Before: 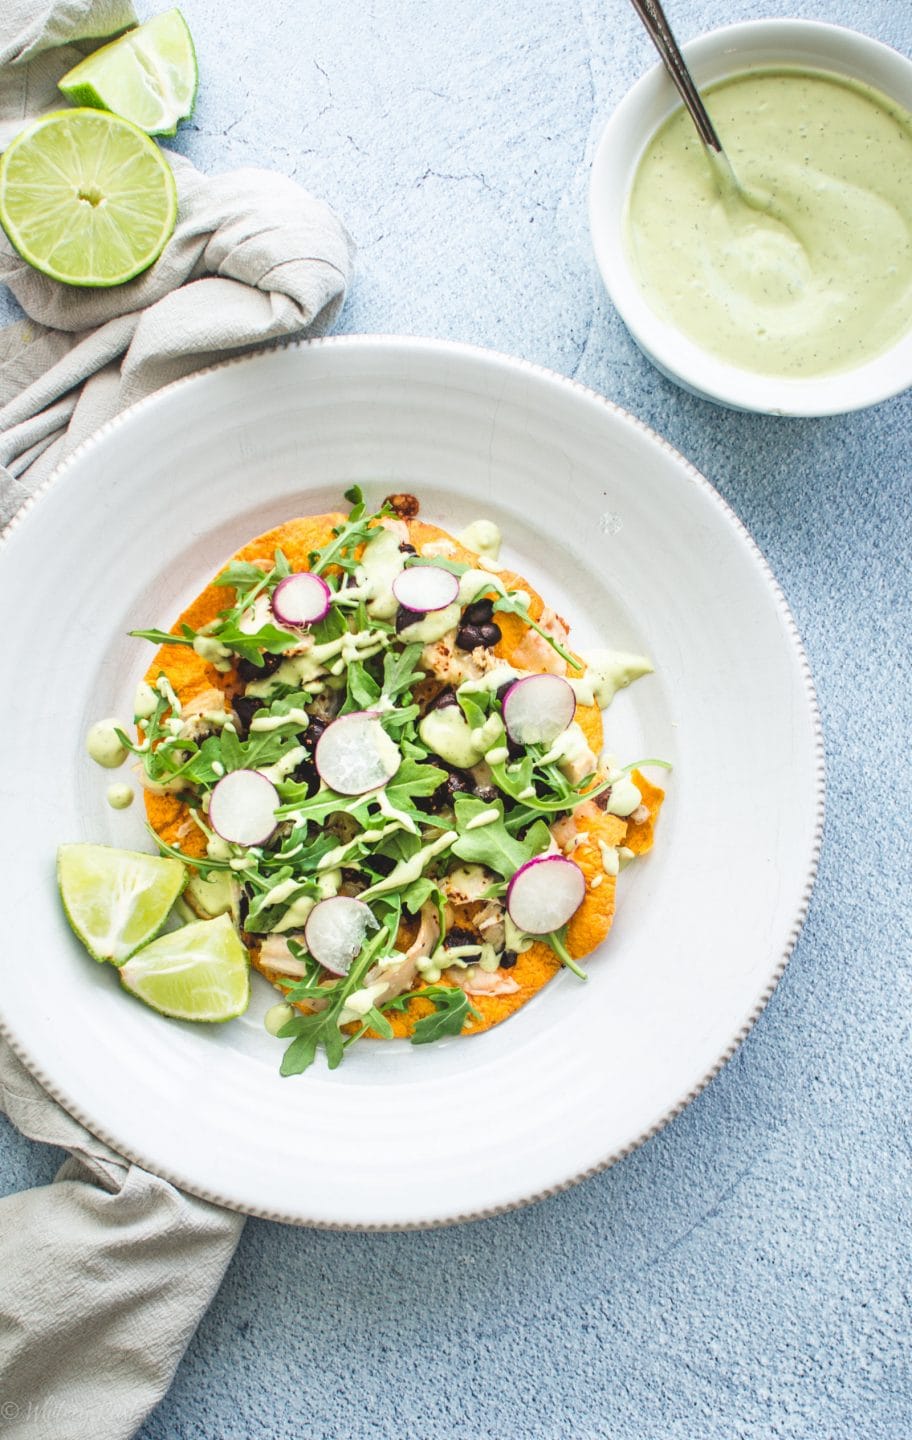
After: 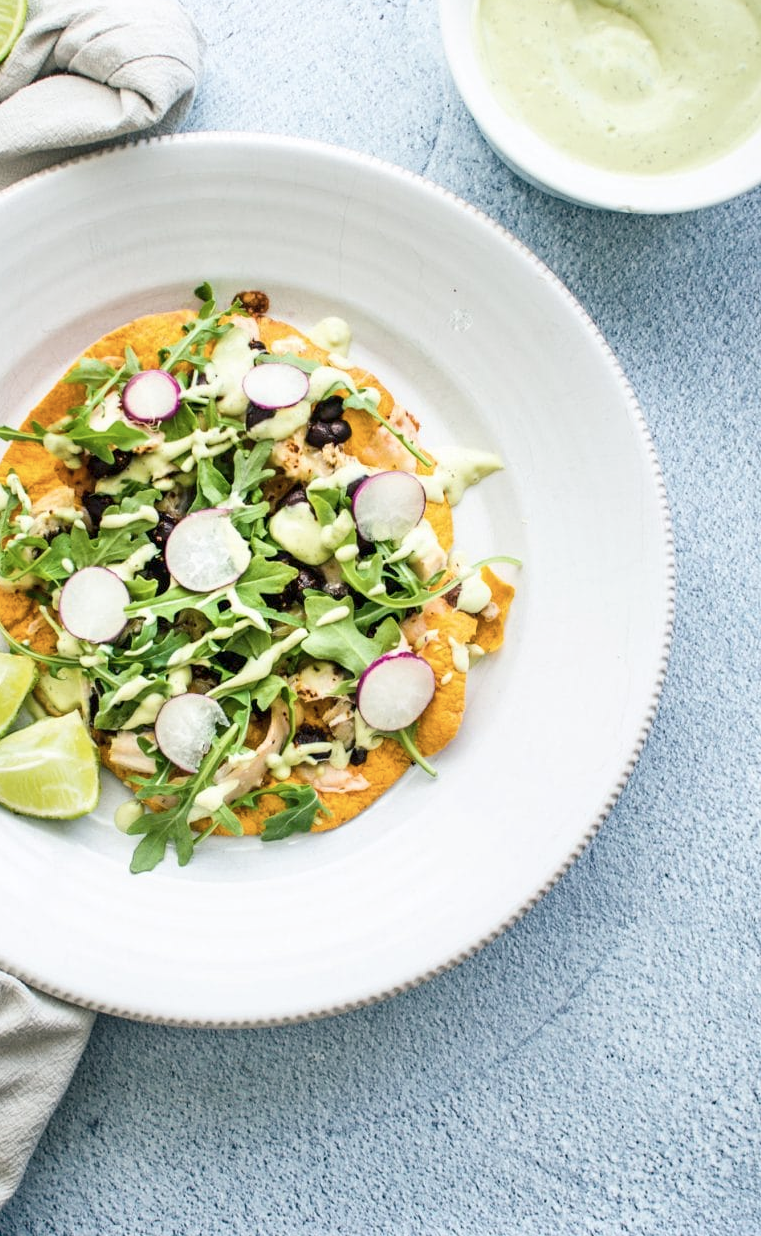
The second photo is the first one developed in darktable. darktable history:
crop: left 16.497%, top 14.137%
color balance rgb: shadows lift › luminance -7.921%, shadows lift › chroma 2.437%, shadows lift › hue 203.77°, perceptual saturation grading › global saturation 24.904%, global vibrance 4.78%
exposure: black level correction 0.01, exposure 0.008 EV, compensate exposure bias true, compensate highlight preservation false
contrast brightness saturation: contrast 0.104, saturation -0.292
